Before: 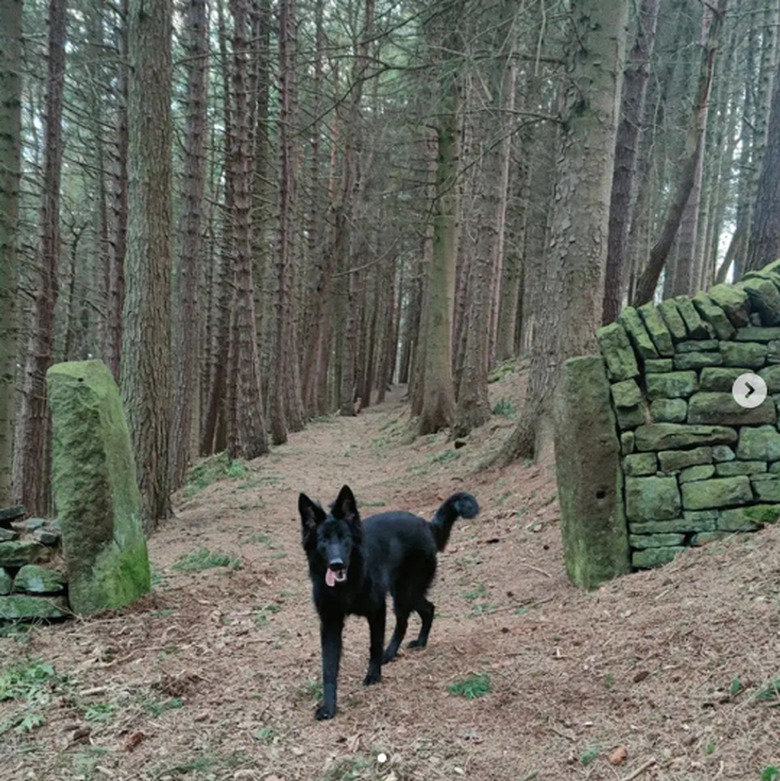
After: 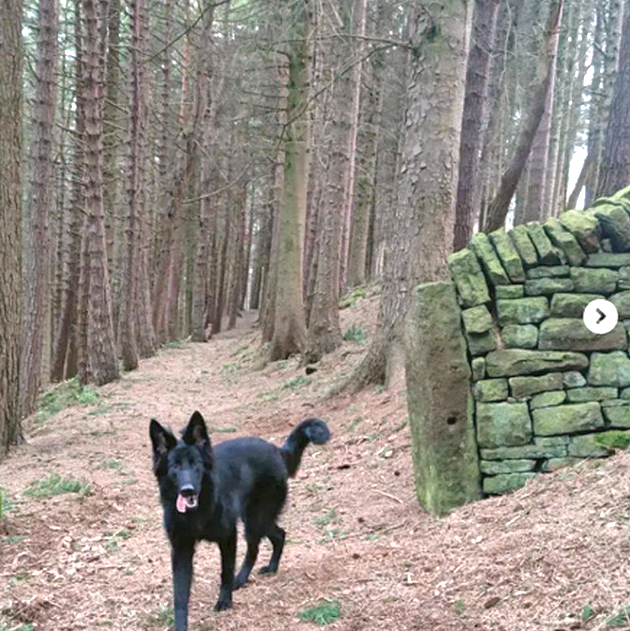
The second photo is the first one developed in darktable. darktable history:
crop: left 19.159%, top 9.58%, bottom 9.58%
tone equalizer: -8 EV 0.25 EV, -7 EV 0.417 EV, -6 EV 0.417 EV, -5 EV 0.25 EV, -3 EV -0.25 EV, -2 EV -0.417 EV, -1 EV -0.417 EV, +0 EV -0.25 EV, edges refinement/feathering 500, mask exposure compensation -1.57 EV, preserve details guided filter
white balance: red 0.967, blue 1.049
color correction: highlights a* 7.34, highlights b* 4.37
exposure: black level correction 0, exposure 1.4 EV, compensate highlight preservation false
